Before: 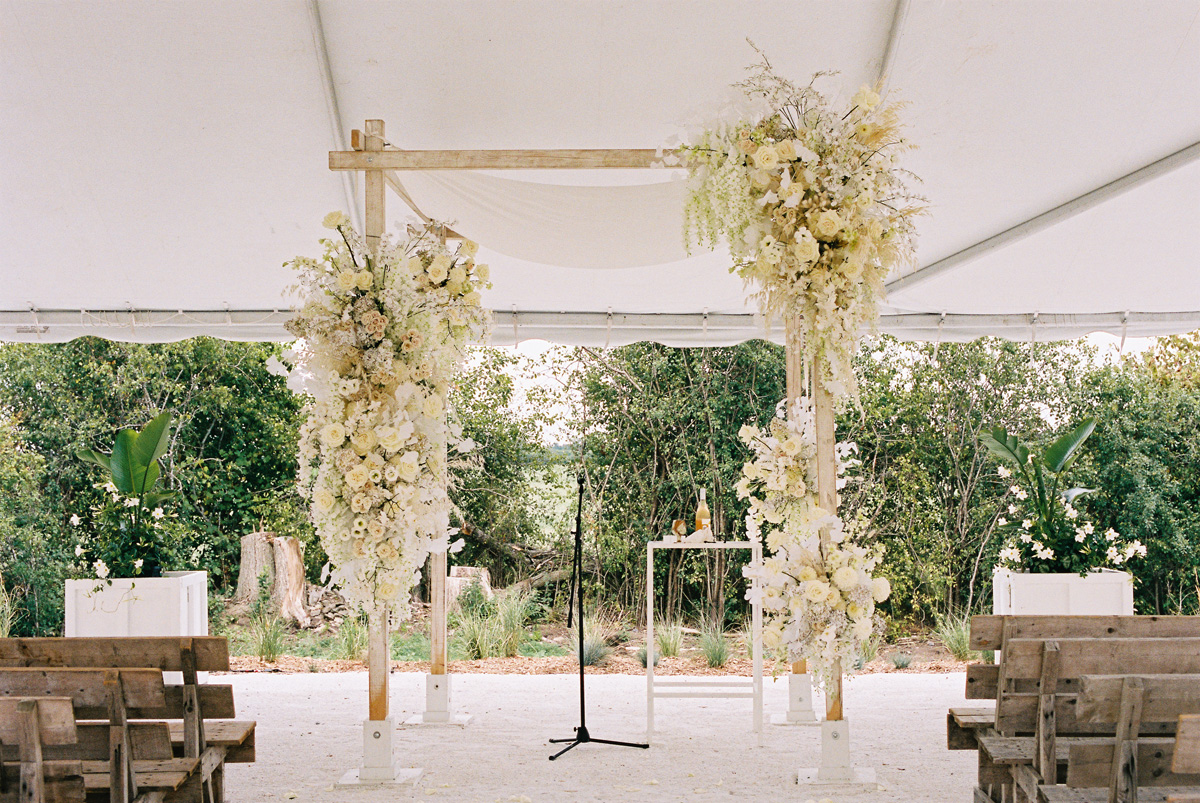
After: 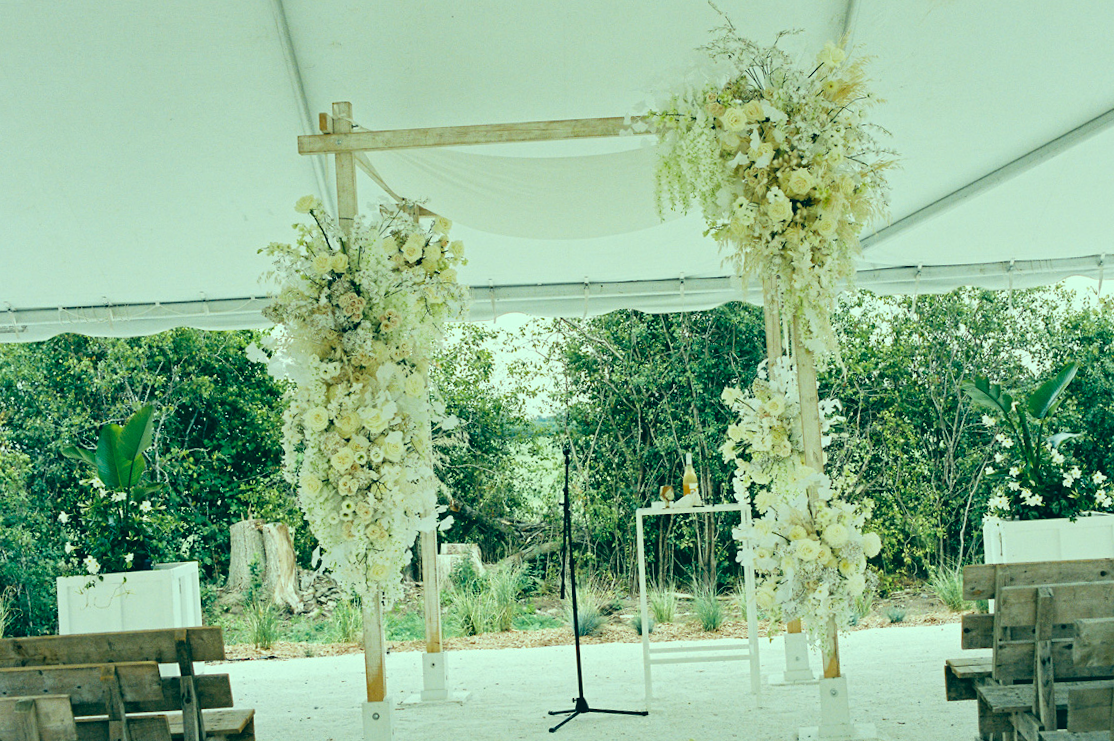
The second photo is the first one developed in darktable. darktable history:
color correction: highlights a* -20.08, highlights b* 9.8, shadows a* -20.4, shadows b* -10.76
rotate and perspective: rotation -3°, crop left 0.031, crop right 0.968, crop top 0.07, crop bottom 0.93
crop: right 4.126%, bottom 0.031%
